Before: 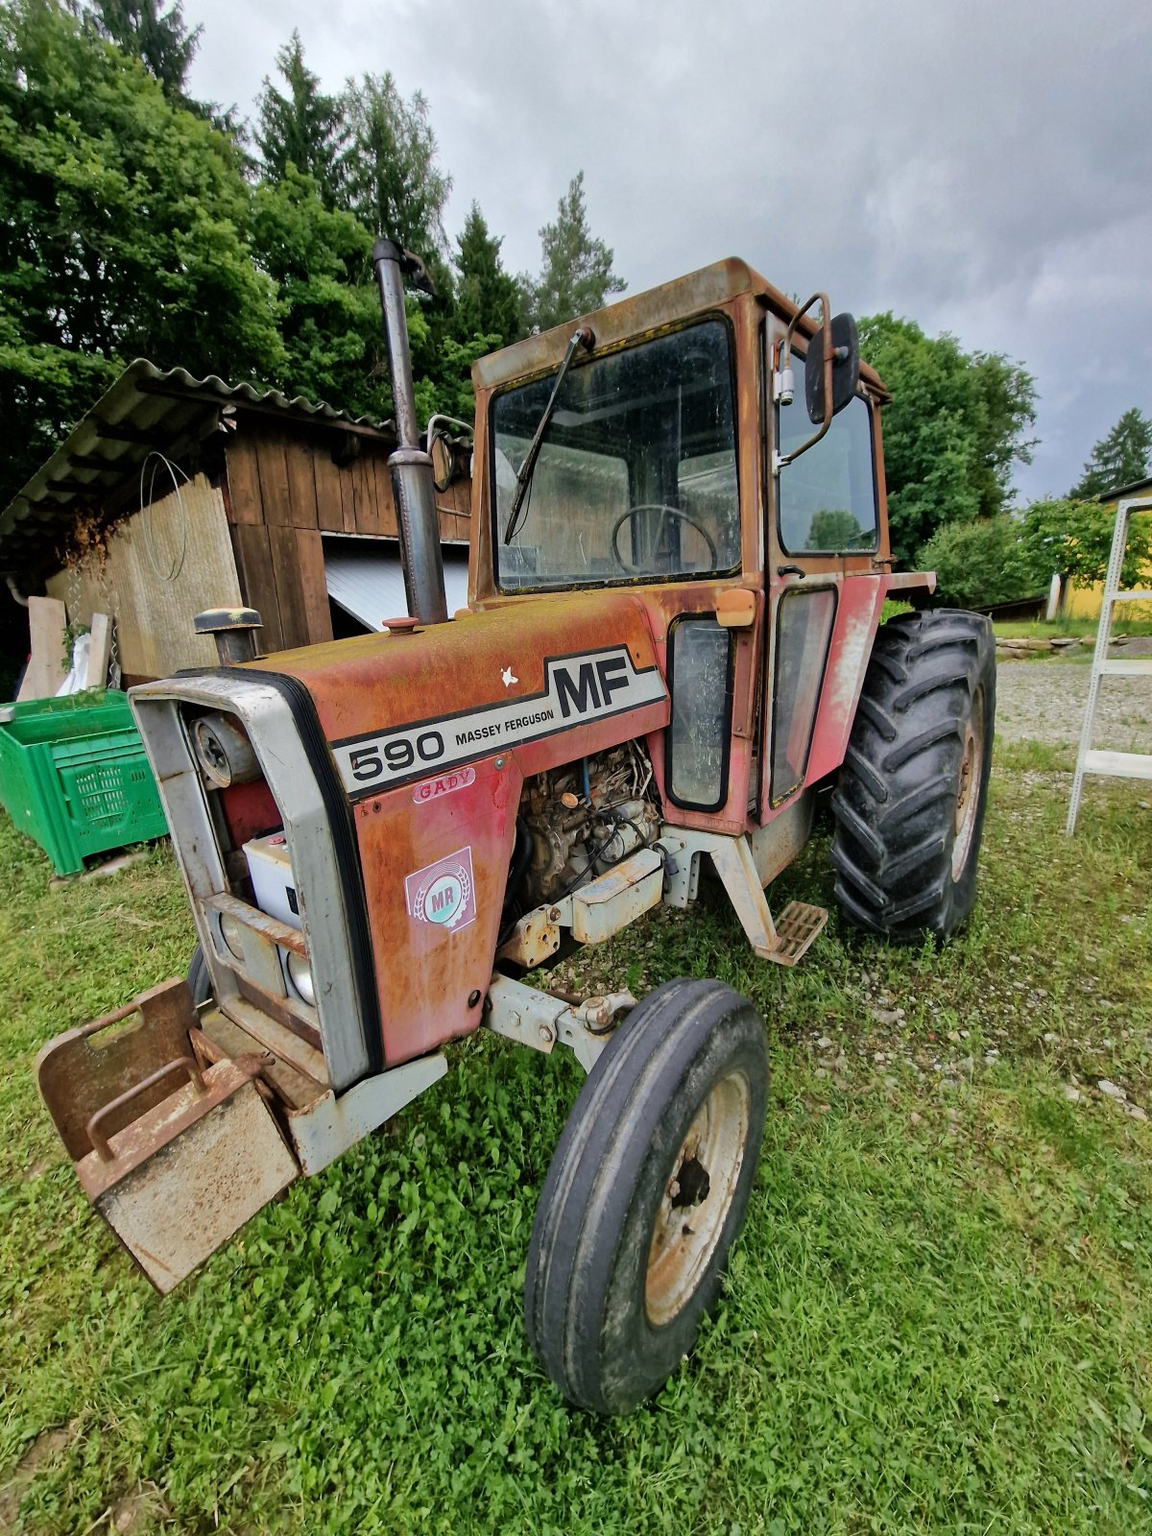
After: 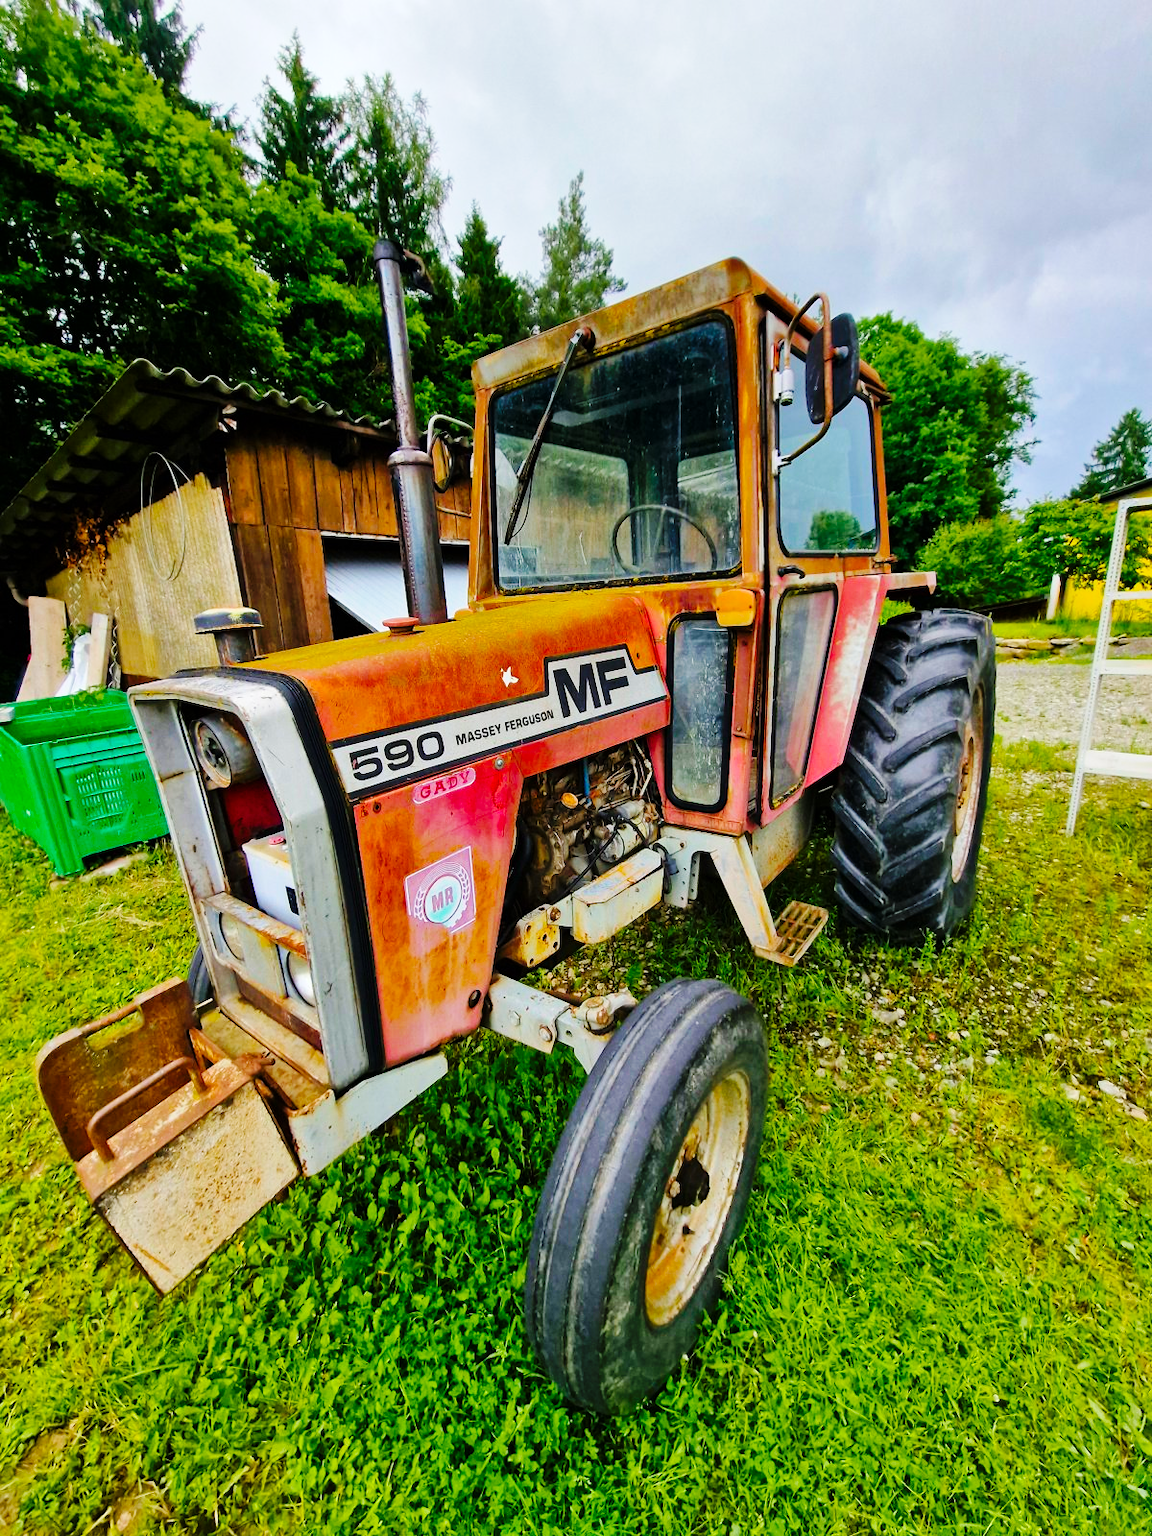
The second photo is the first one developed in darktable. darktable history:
base curve: curves: ch0 [(0, 0) (0.036, 0.025) (0.121, 0.166) (0.206, 0.329) (0.605, 0.79) (1, 1)], preserve colors none
color balance rgb: linear chroma grading › global chroma -0.585%, perceptual saturation grading › global saturation 29.834%, global vibrance 39.939%
